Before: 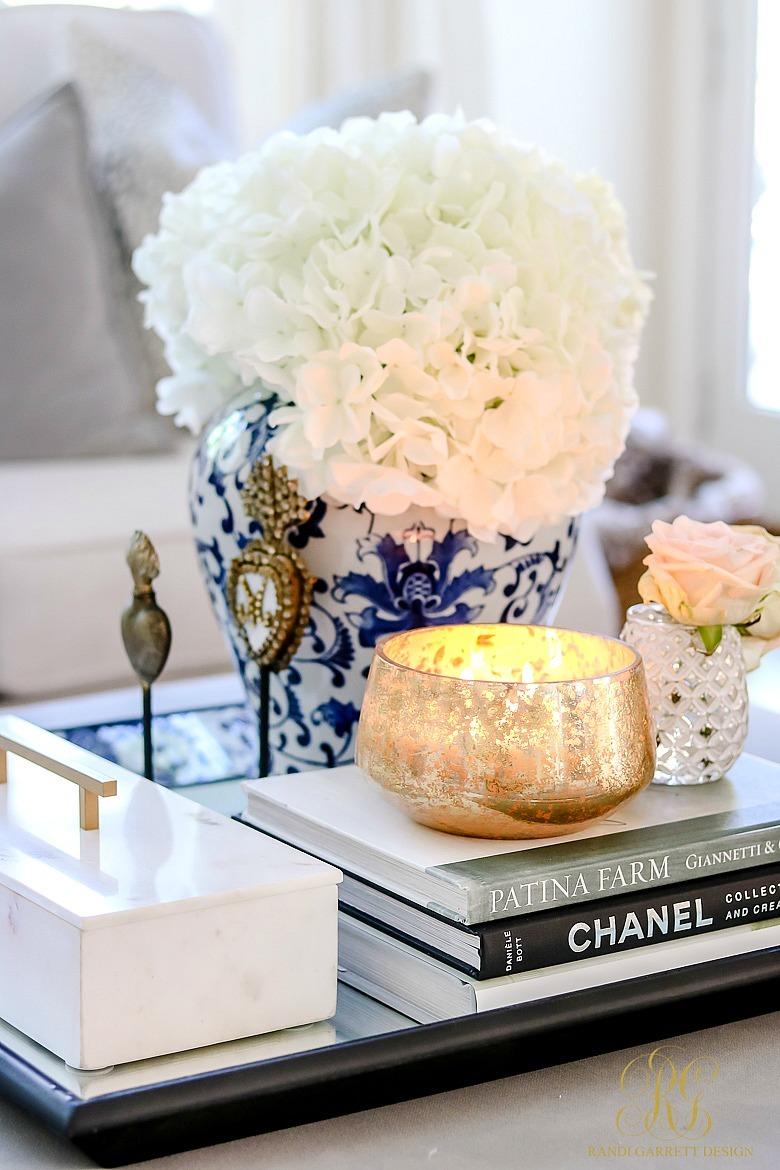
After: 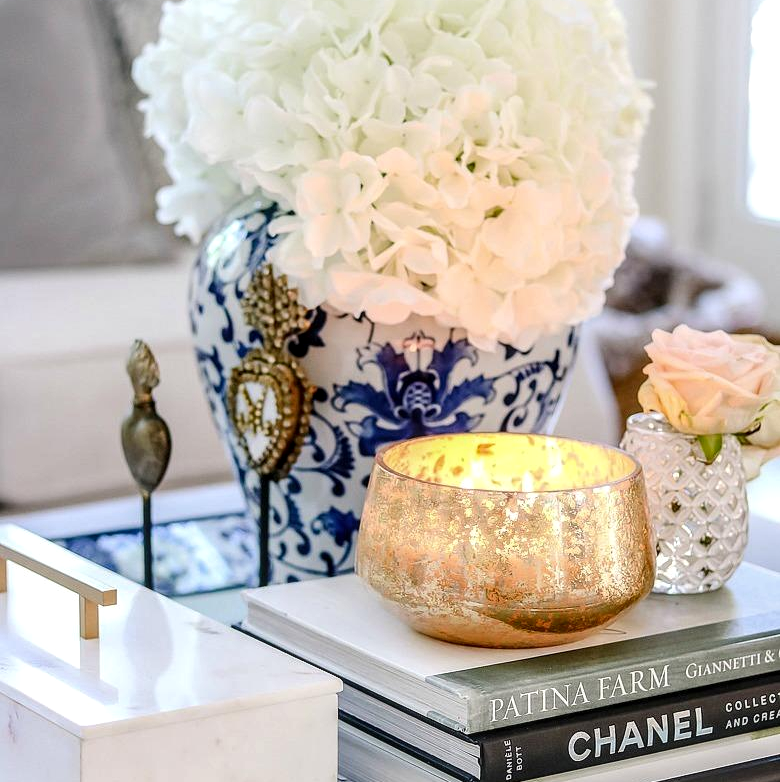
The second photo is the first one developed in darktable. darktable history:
local contrast: on, module defaults
crop: top 16.388%, bottom 16.761%
